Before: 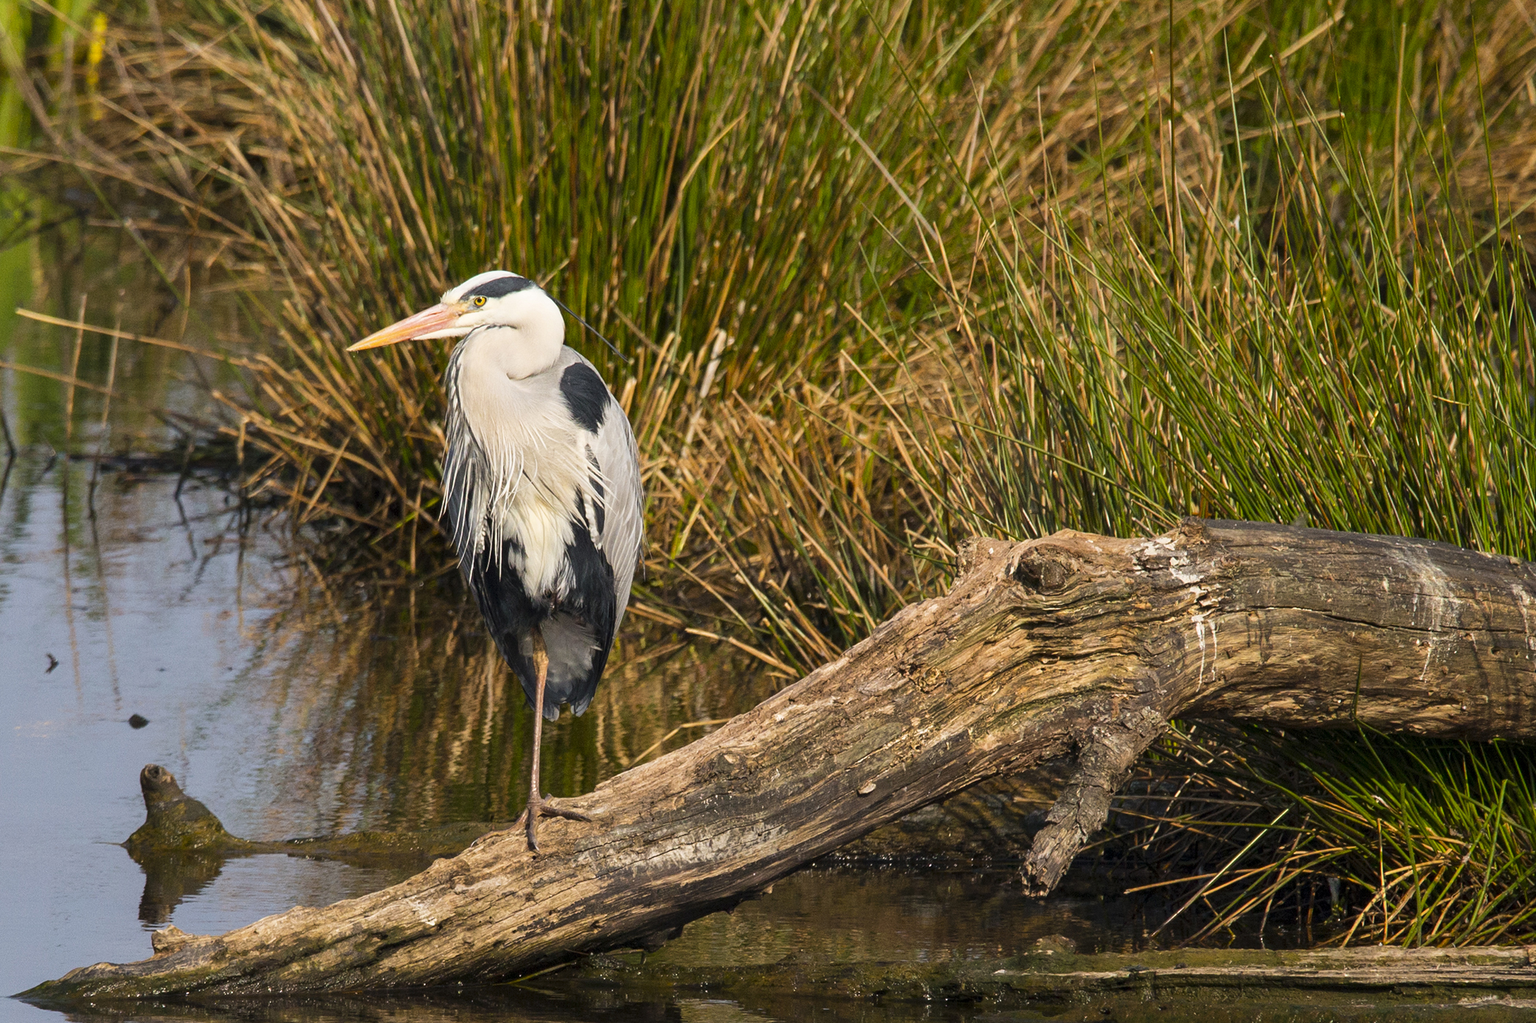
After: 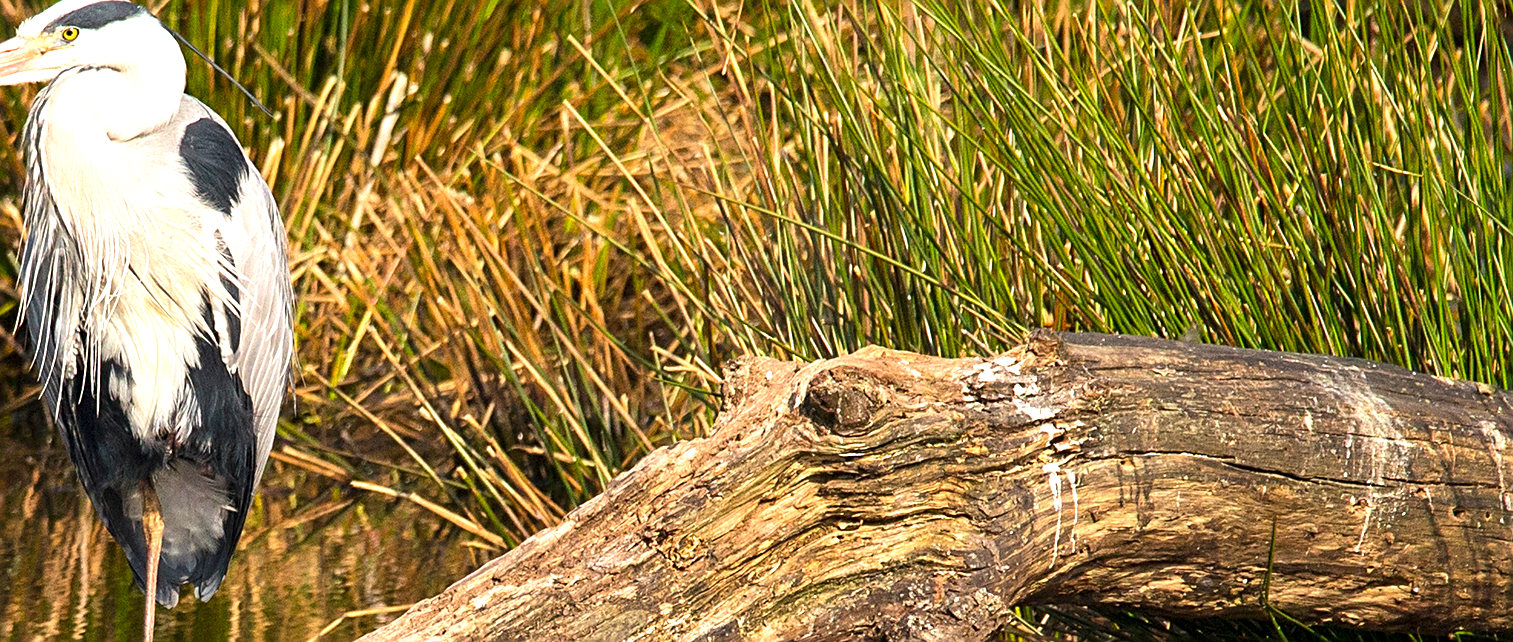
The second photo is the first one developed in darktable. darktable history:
crop and rotate: left 27.938%, top 27.046%, bottom 27.046%
exposure: exposure 0.785 EV, compensate highlight preservation false
sharpen: on, module defaults
